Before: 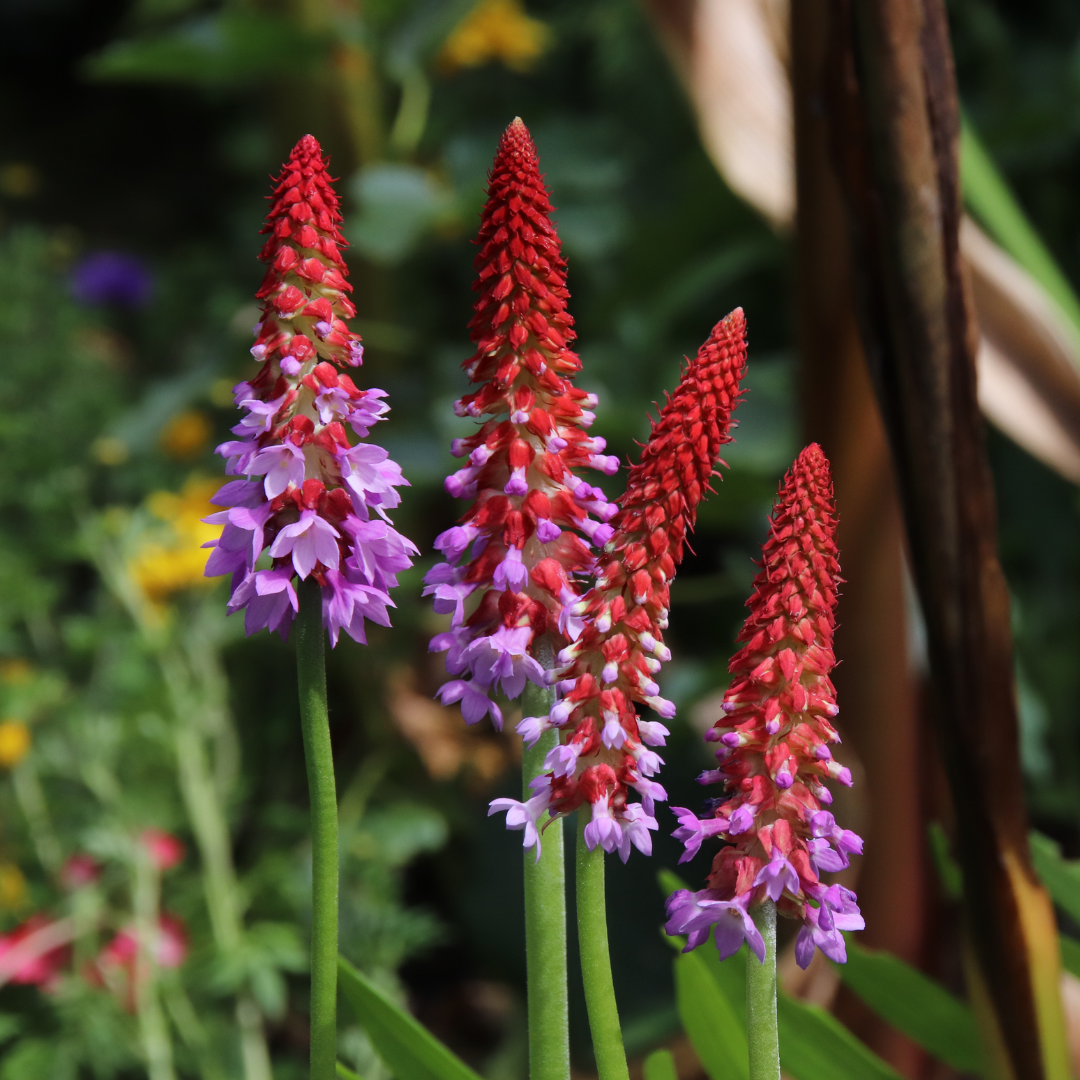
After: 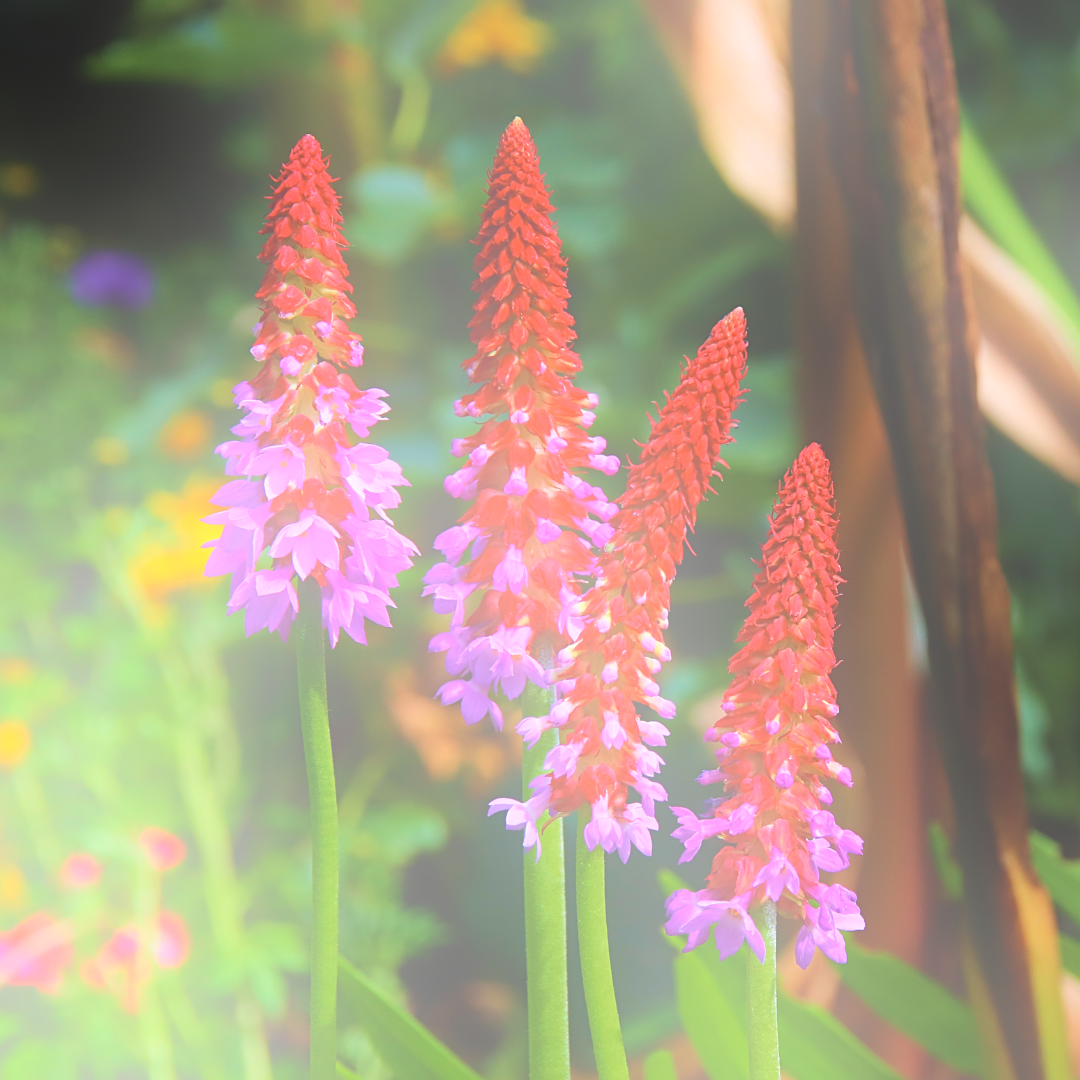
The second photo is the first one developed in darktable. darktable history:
velvia: strength 45%
bloom: size 25%, threshold 5%, strength 90%
sharpen: on, module defaults
